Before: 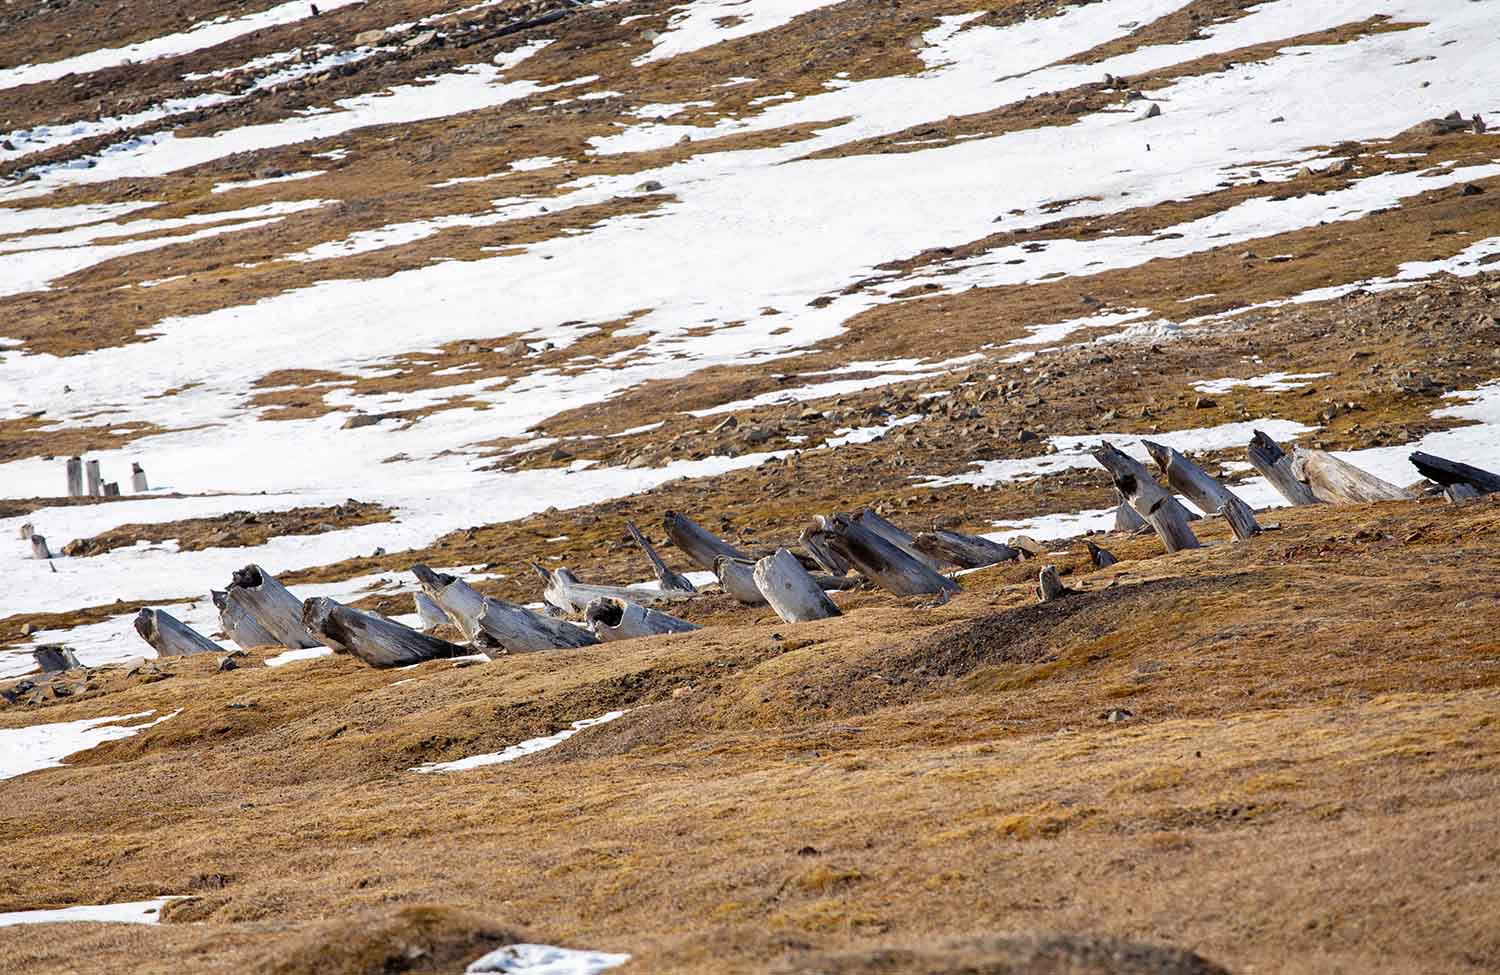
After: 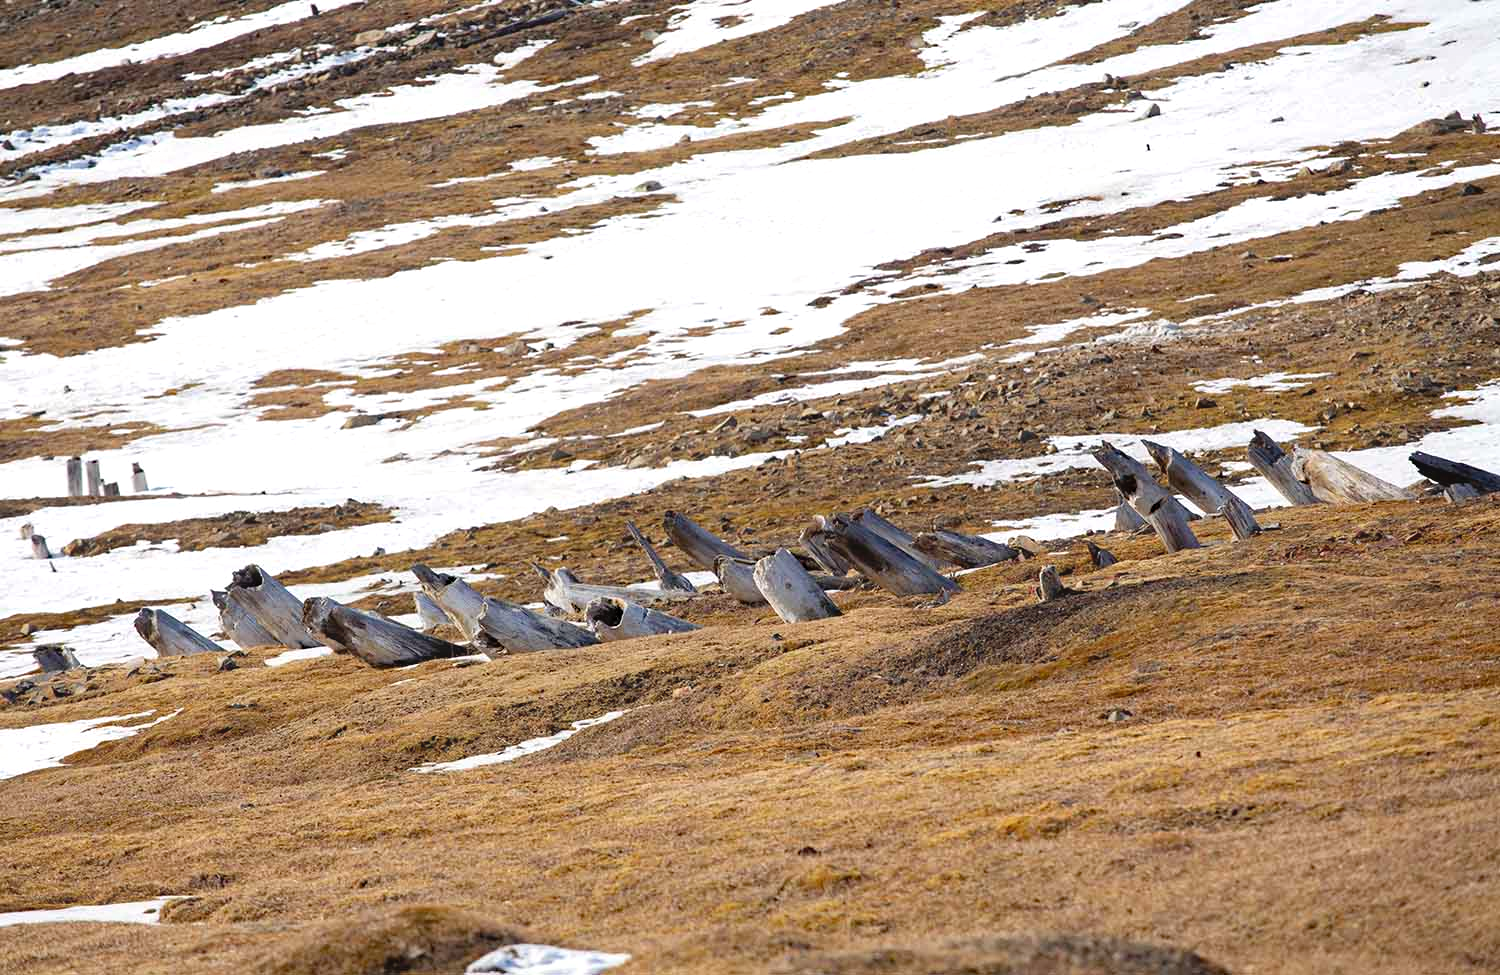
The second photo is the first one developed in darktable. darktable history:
exposure: exposure 0.217 EV, compensate highlight preservation false
levels: levels [0, 0.498, 1]
contrast equalizer: octaves 7, y [[0.6 ×6], [0.55 ×6], [0 ×6], [0 ×6], [0 ×6]], mix -0.3
haze removal: compatibility mode true, adaptive false
